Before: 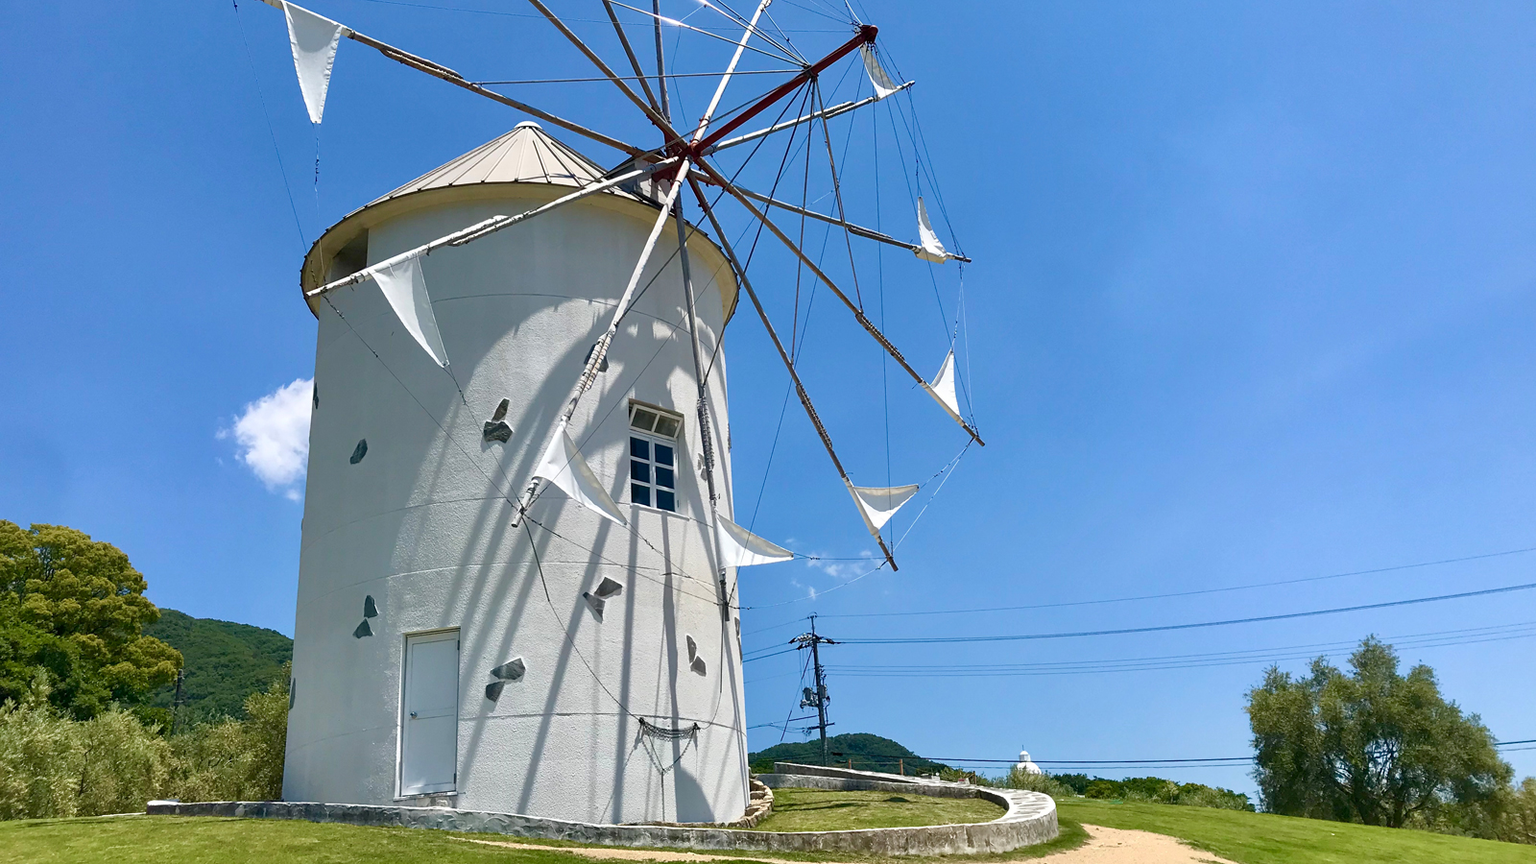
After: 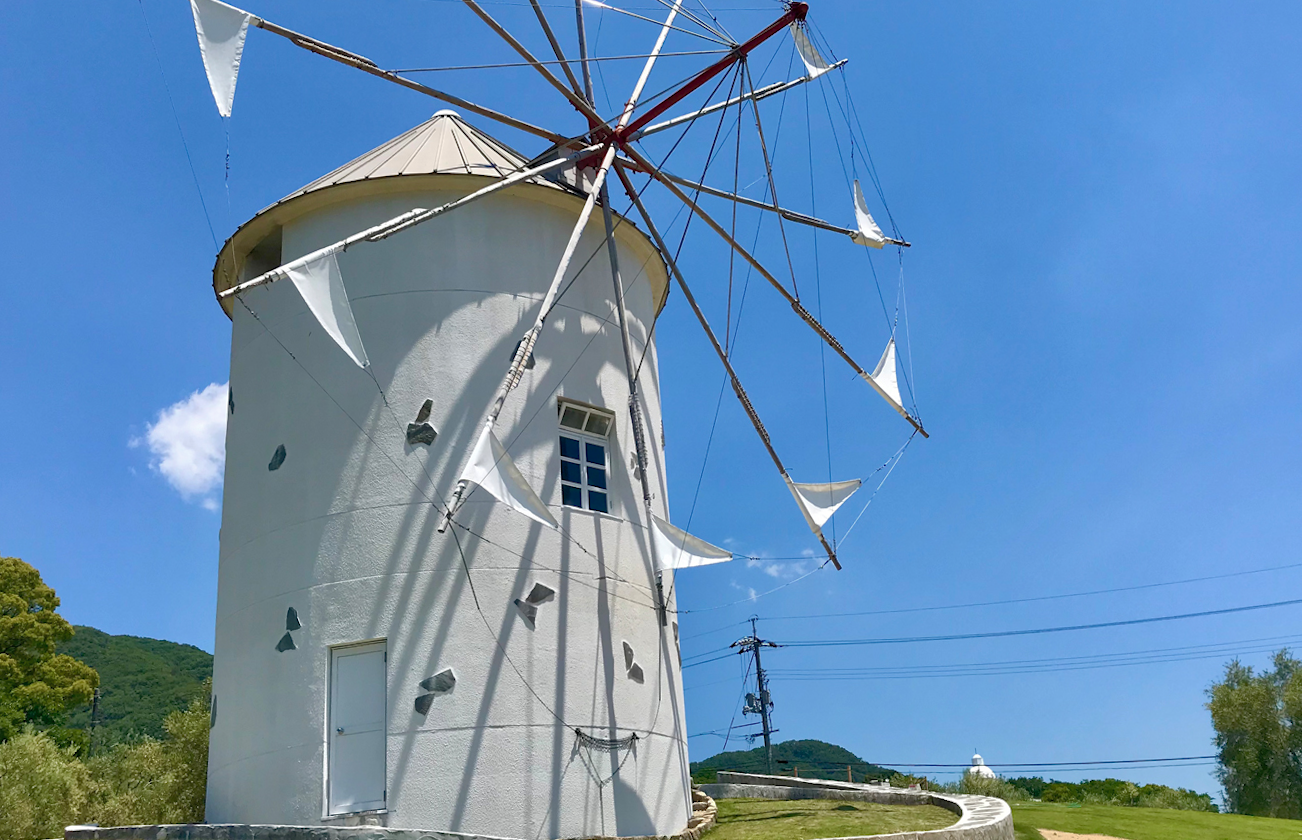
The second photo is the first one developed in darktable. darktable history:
crop and rotate: angle 1.24°, left 4.392%, top 0.709%, right 11.084%, bottom 2.378%
shadows and highlights: on, module defaults
